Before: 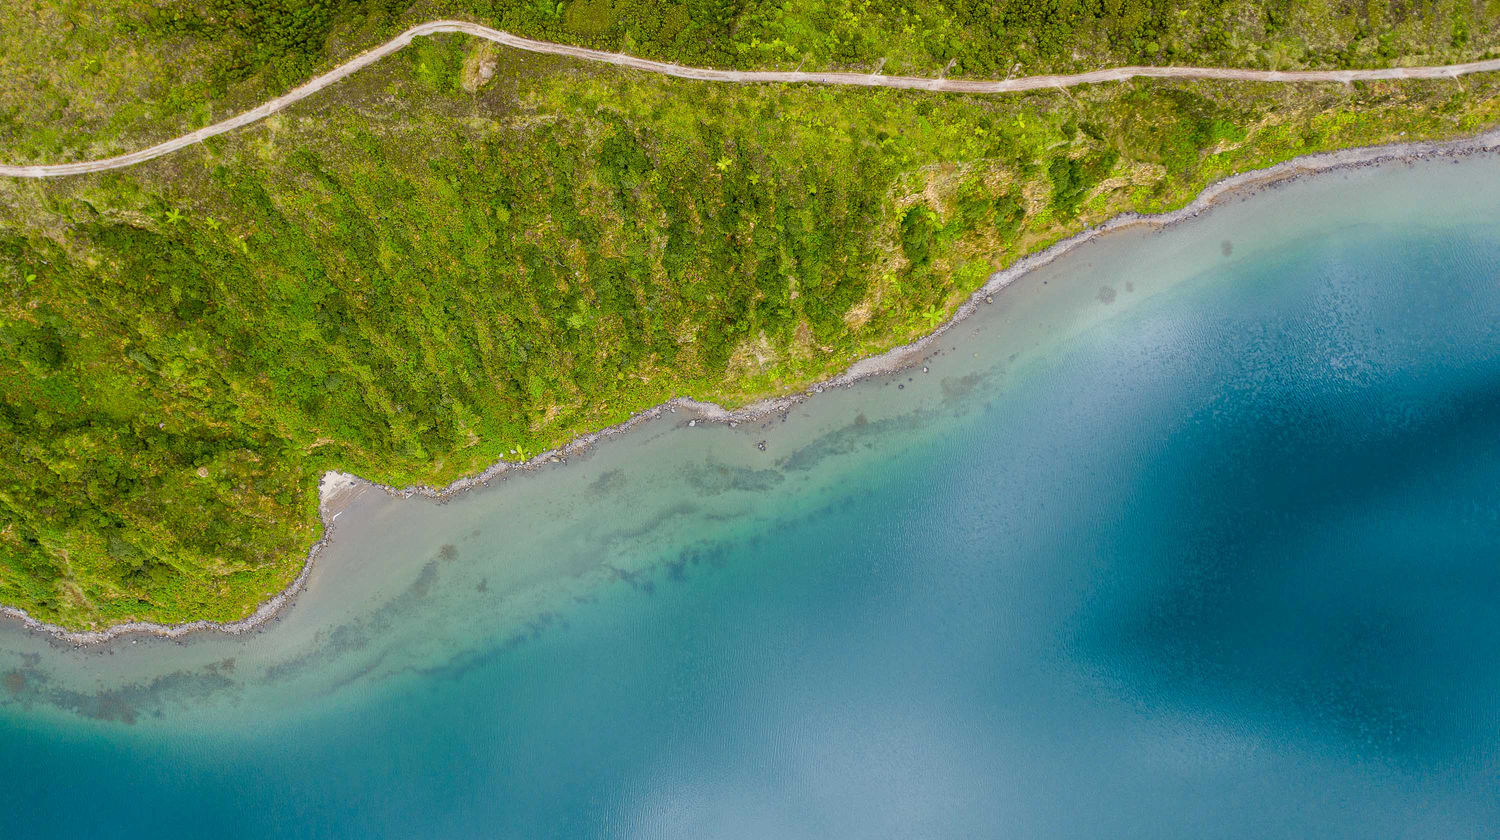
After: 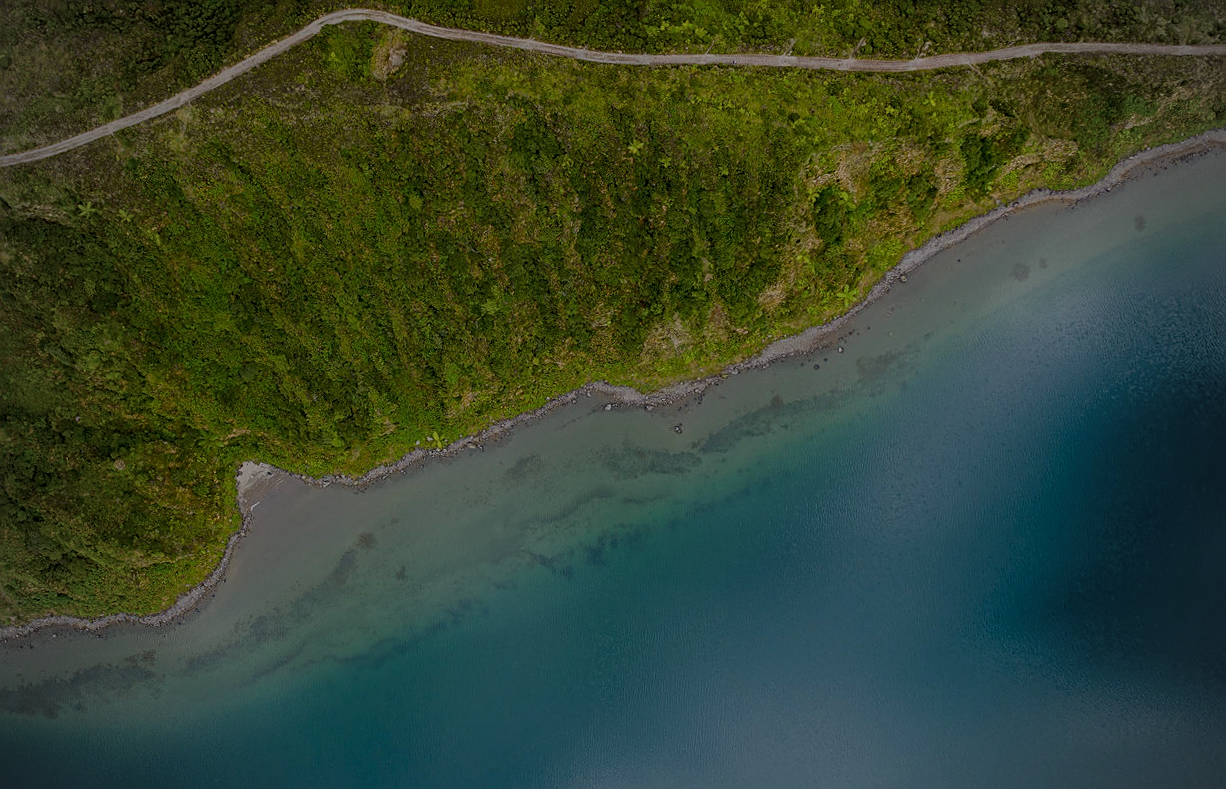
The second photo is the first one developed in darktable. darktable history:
tone equalizer: -8 EV -2 EV, -7 EV -2 EV, -6 EV -2 EV, -5 EV -2 EV, -4 EV -2 EV, -3 EV -2 EV, -2 EV -2 EV, -1 EV -1.63 EV, +0 EV -2 EV
vignetting: fall-off start 74.49%, fall-off radius 65.9%, brightness -0.628, saturation -0.68
sharpen: on, module defaults
crop and rotate: angle 1°, left 4.281%, top 0.642%, right 11.383%, bottom 2.486%
